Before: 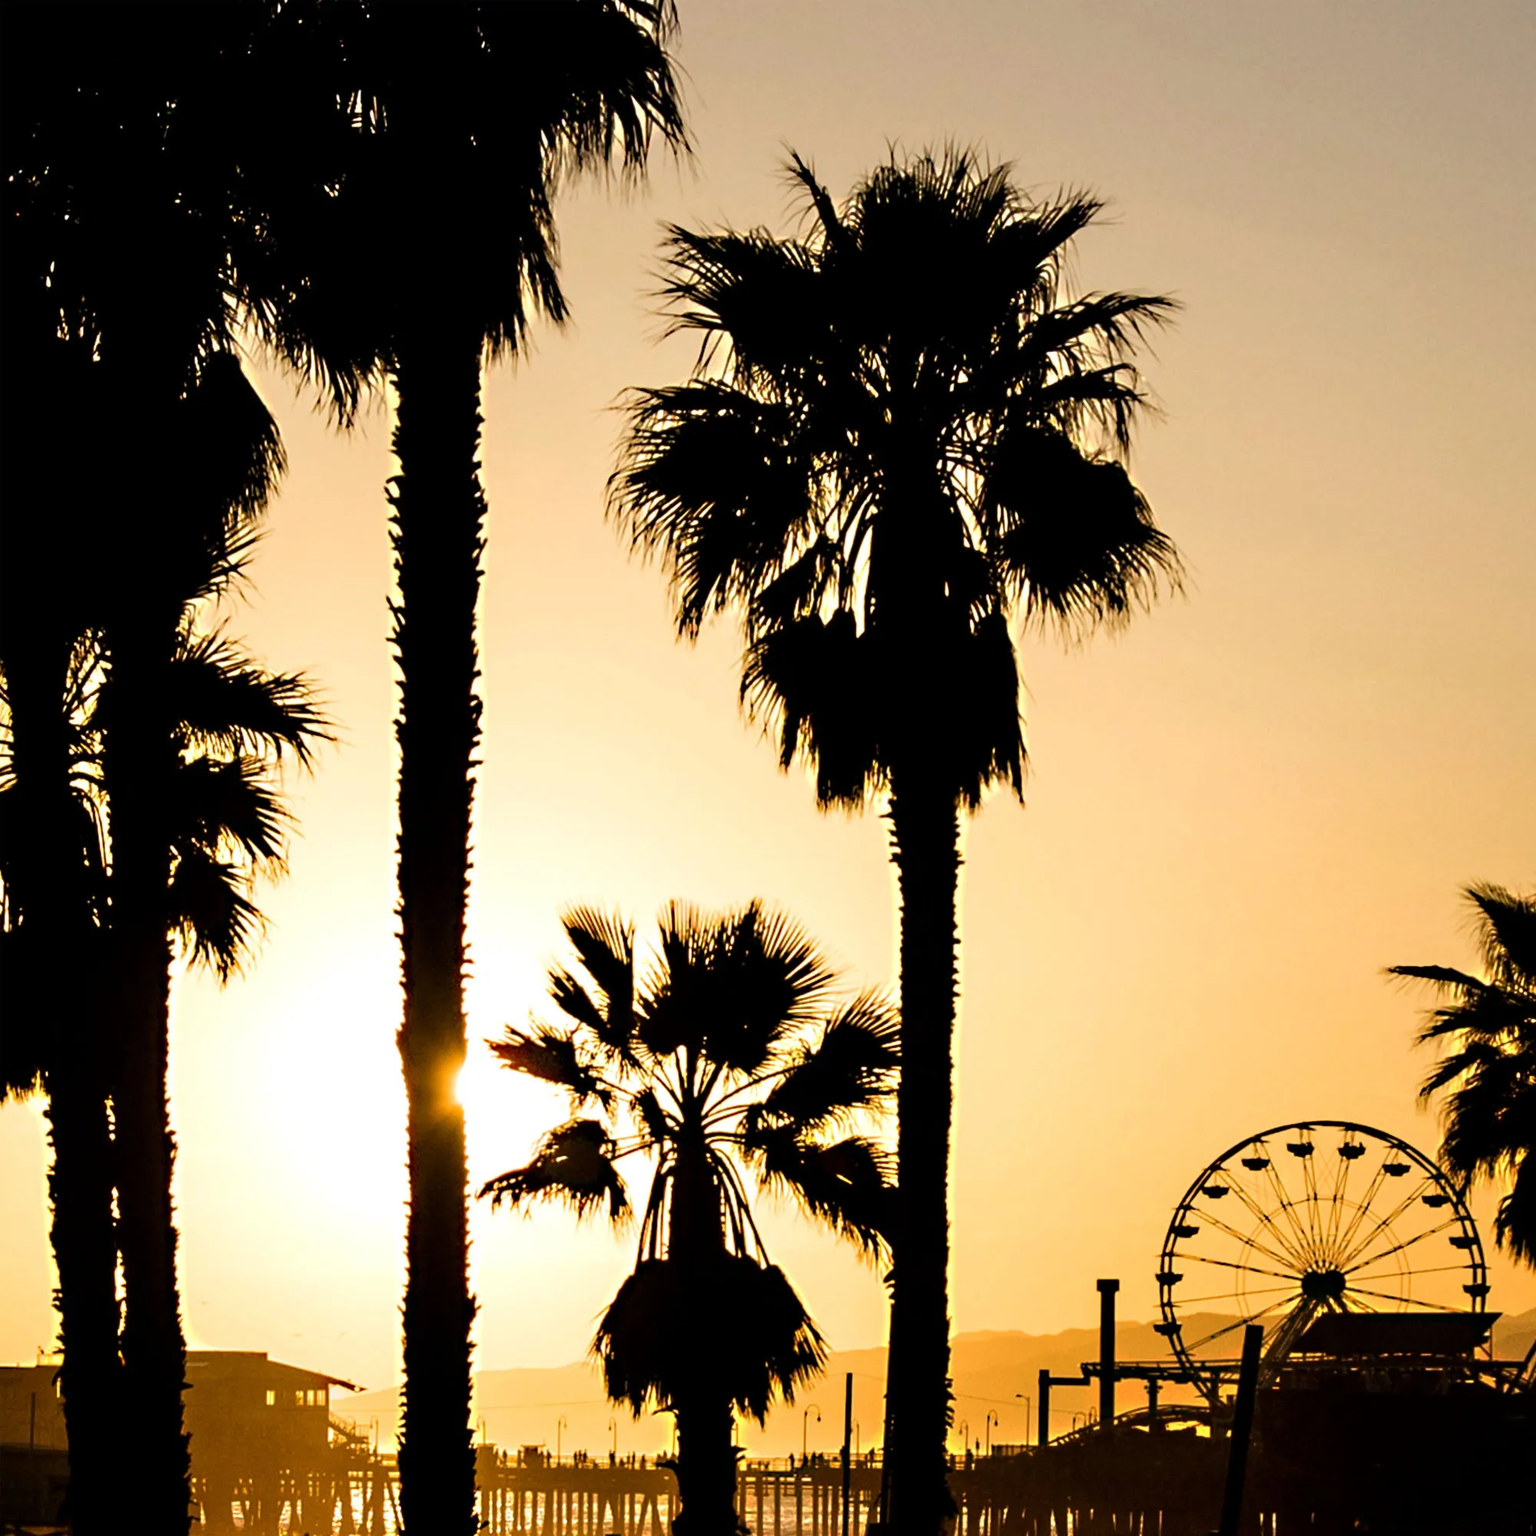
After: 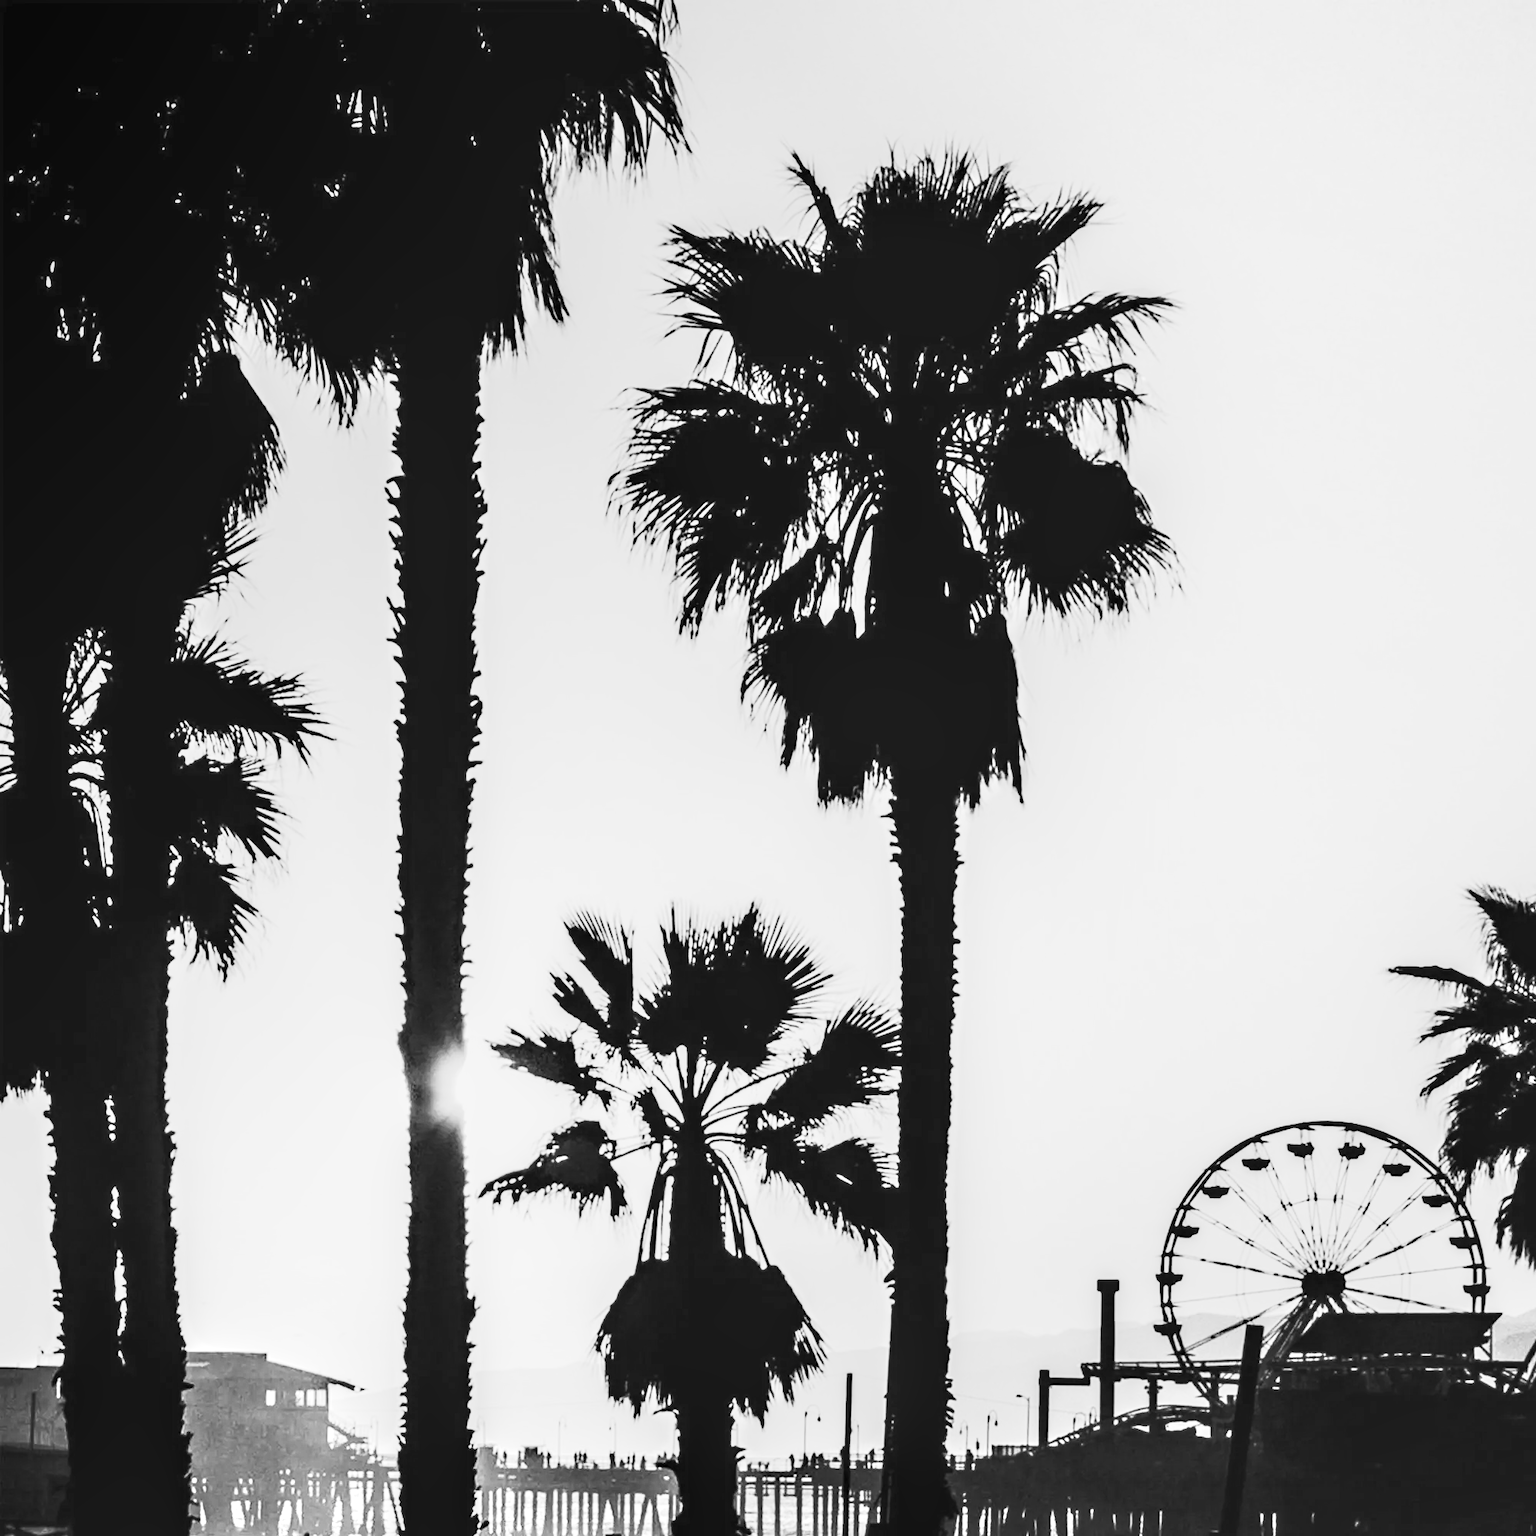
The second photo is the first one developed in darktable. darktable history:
local contrast: highlights 35%, detail 135%
tone curve: curves: ch0 [(0, 0) (0.003, 0.002) (0.011, 0.009) (0.025, 0.02) (0.044, 0.035) (0.069, 0.055) (0.1, 0.08) (0.136, 0.109) (0.177, 0.142) (0.224, 0.179) (0.277, 0.222) (0.335, 0.268) (0.399, 0.329) (0.468, 0.409) (0.543, 0.495) (0.623, 0.579) (0.709, 0.669) (0.801, 0.767) (0.898, 0.885) (1, 1)], preserve colors none
contrast brightness saturation: contrast 0.53, brightness 0.47, saturation -1
exposure: black level correction 0, exposure 0.7 EV, compensate exposure bias true, compensate highlight preservation false
